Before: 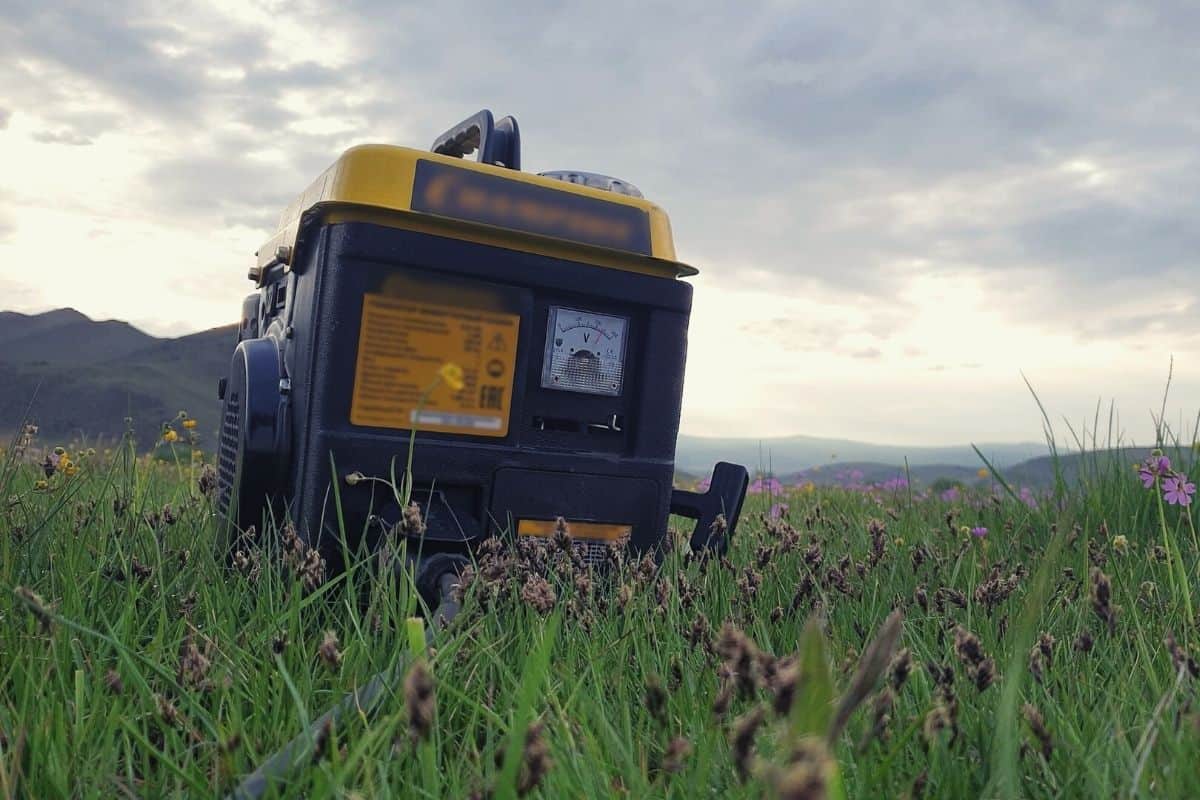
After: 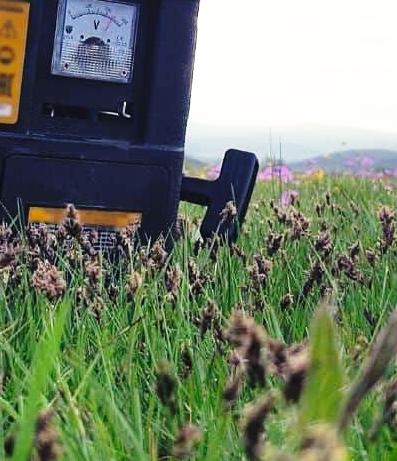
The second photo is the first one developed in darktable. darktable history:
base curve: curves: ch0 [(0, 0) (0.026, 0.03) (0.109, 0.232) (0.351, 0.748) (0.669, 0.968) (1, 1)], preserve colors none
crop: left 40.878%, top 39.176%, right 25.993%, bottom 3.081%
